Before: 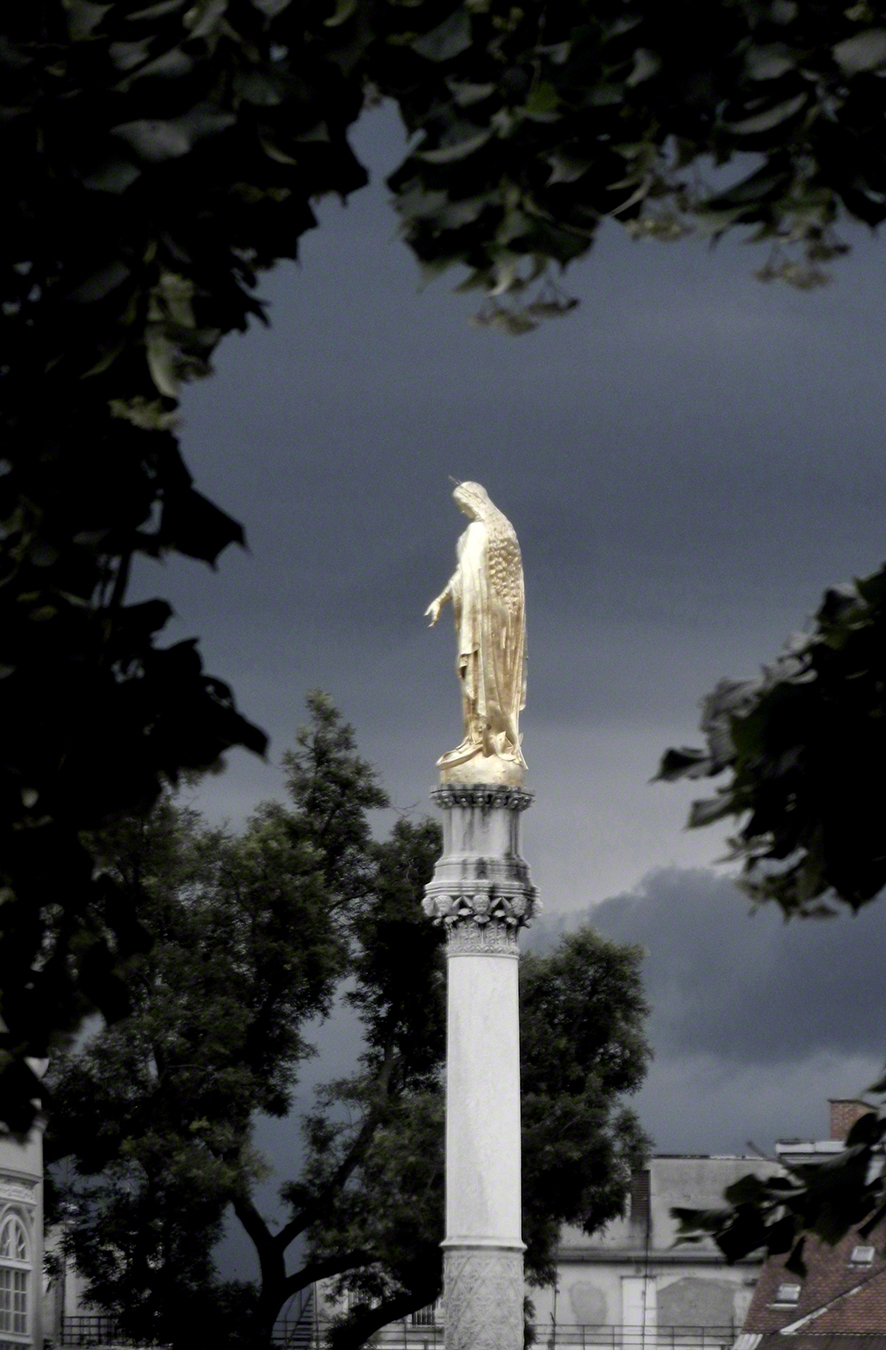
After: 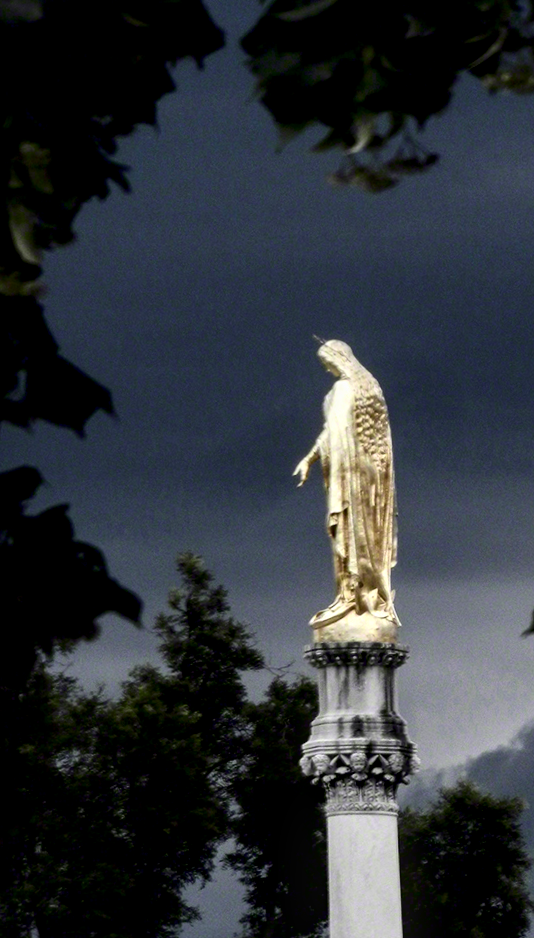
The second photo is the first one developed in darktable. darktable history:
exposure: black level correction 0.004, exposure 0.014 EV, compensate highlight preservation false
local contrast: detail 130%
rotate and perspective: rotation -1.75°, automatic cropping off
crop: left 16.202%, top 11.208%, right 26.045%, bottom 20.557%
contrast brightness saturation: contrast 0.22, brightness -0.19, saturation 0.24
